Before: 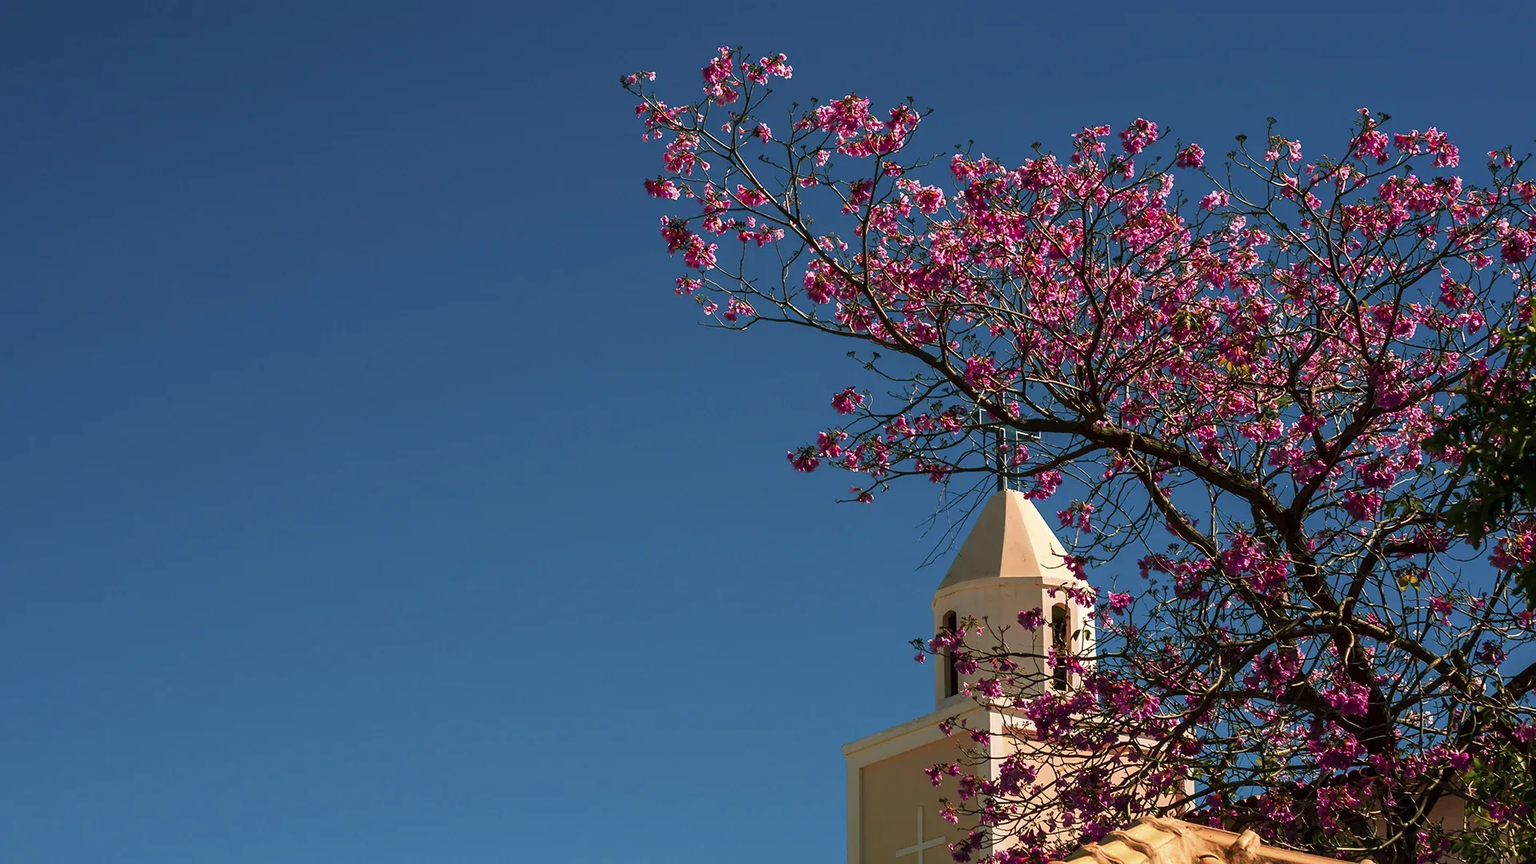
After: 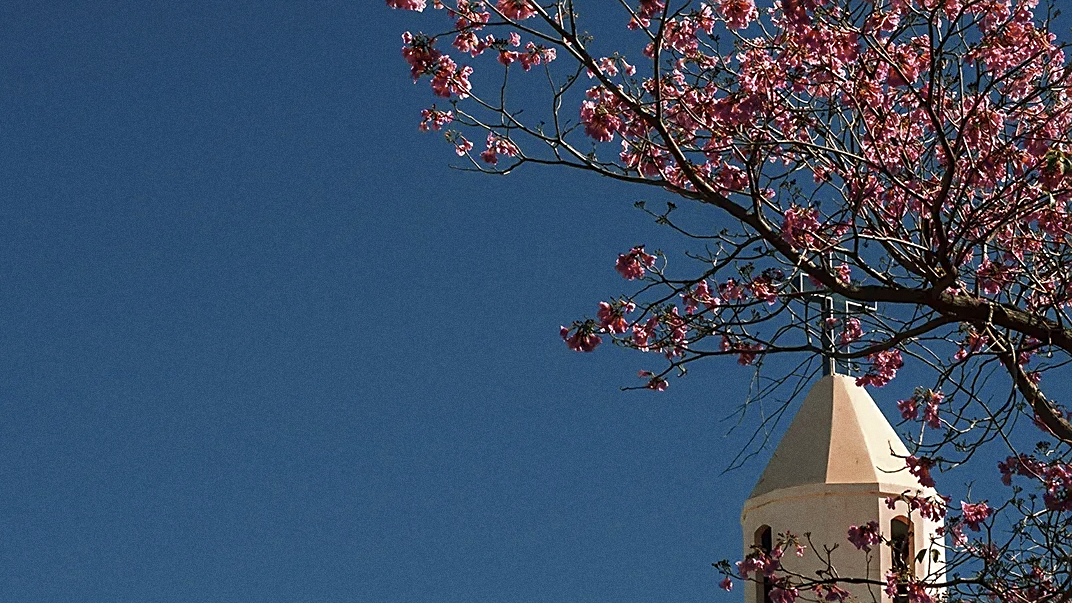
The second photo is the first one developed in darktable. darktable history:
sharpen: on, module defaults
crop and rotate: left 22.13%, top 22.054%, right 22.026%, bottom 22.102%
exposure: black level correction 0, compensate exposure bias true, compensate highlight preservation false
grain: on, module defaults
color zones: curves: ch0 [(0, 0.5) (0.125, 0.4) (0.25, 0.5) (0.375, 0.4) (0.5, 0.4) (0.625, 0.35) (0.75, 0.35) (0.875, 0.5)]; ch1 [(0, 0.35) (0.125, 0.45) (0.25, 0.35) (0.375, 0.35) (0.5, 0.35) (0.625, 0.35) (0.75, 0.45) (0.875, 0.35)]; ch2 [(0, 0.6) (0.125, 0.5) (0.25, 0.5) (0.375, 0.6) (0.5, 0.6) (0.625, 0.5) (0.75, 0.5) (0.875, 0.5)]
